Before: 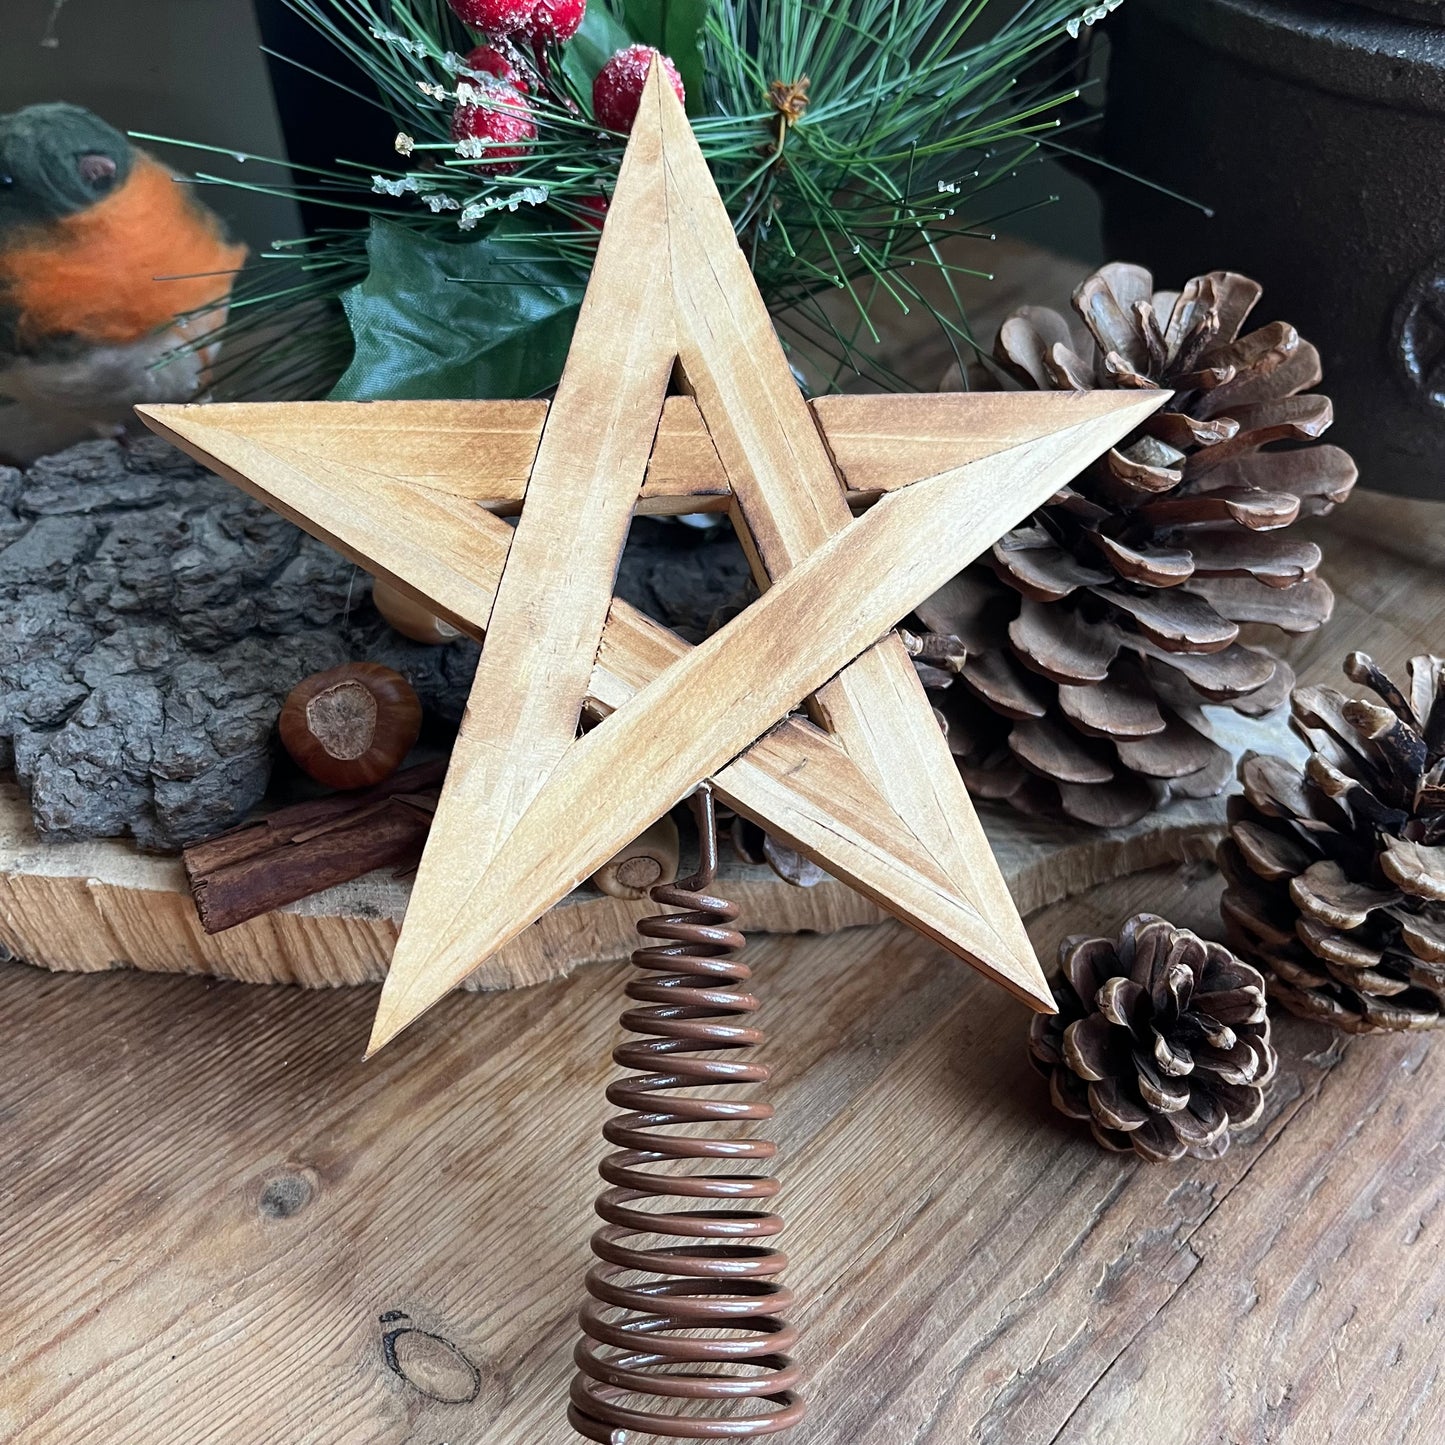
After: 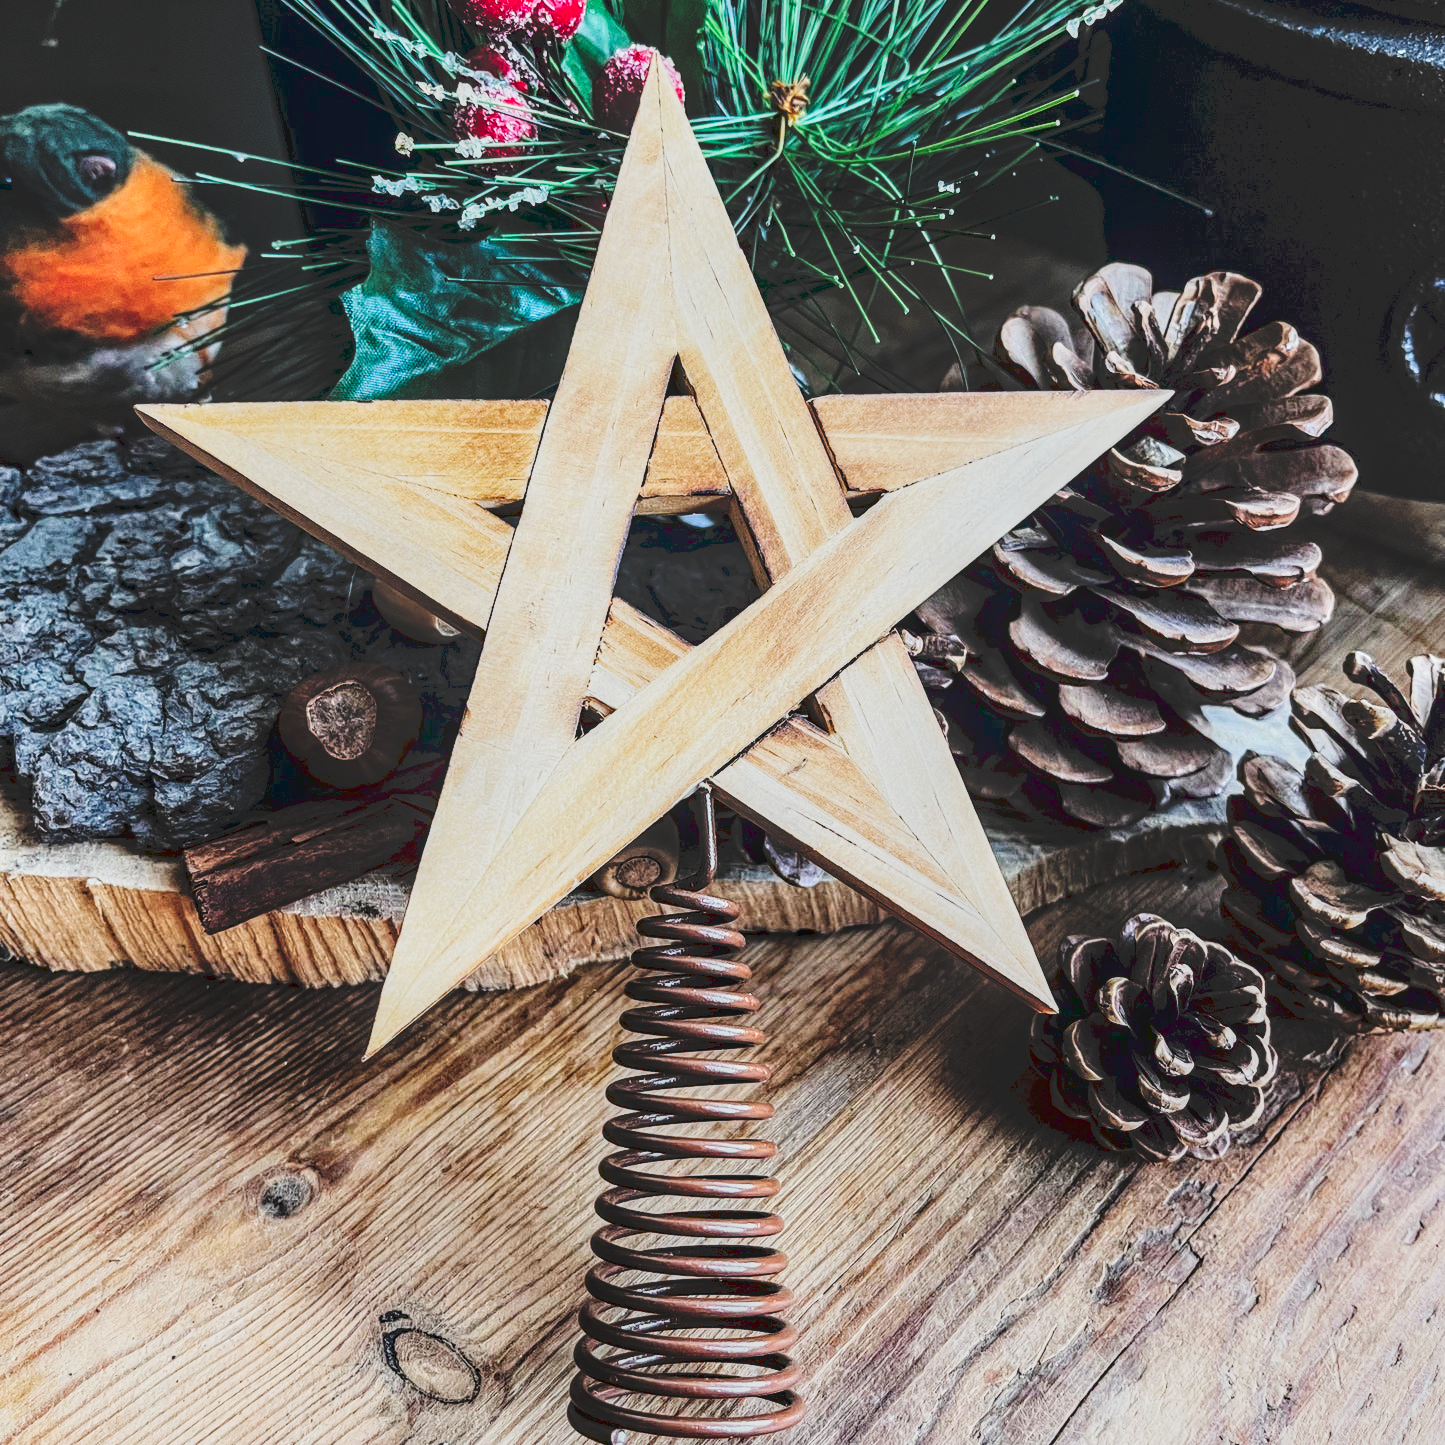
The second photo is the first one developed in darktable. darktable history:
filmic rgb: black relative exposure -6.15 EV, white relative exposure 6.96 EV, hardness 2.23, color science v6 (2022)
local contrast: highlights 61%, detail 143%, midtone range 0.428
haze removal: compatibility mode true, adaptive false
tone curve: curves: ch0 [(0, 0) (0.003, 0.145) (0.011, 0.15) (0.025, 0.15) (0.044, 0.156) (0.069, 0.161) (0.1, 0.169) (0.136, 0.175) (0.177, 0.184) (0.224, 0.196) (0.277, 0.234) (0.335, 0.291) (0.399, 0.391) (0.468, 0.505) (0.543, 0.633) (0.623, 0.742) (0.709, 0.826) (0.801, 0.882) (0.898, 0.93) (1, 1)], preserve colors none
